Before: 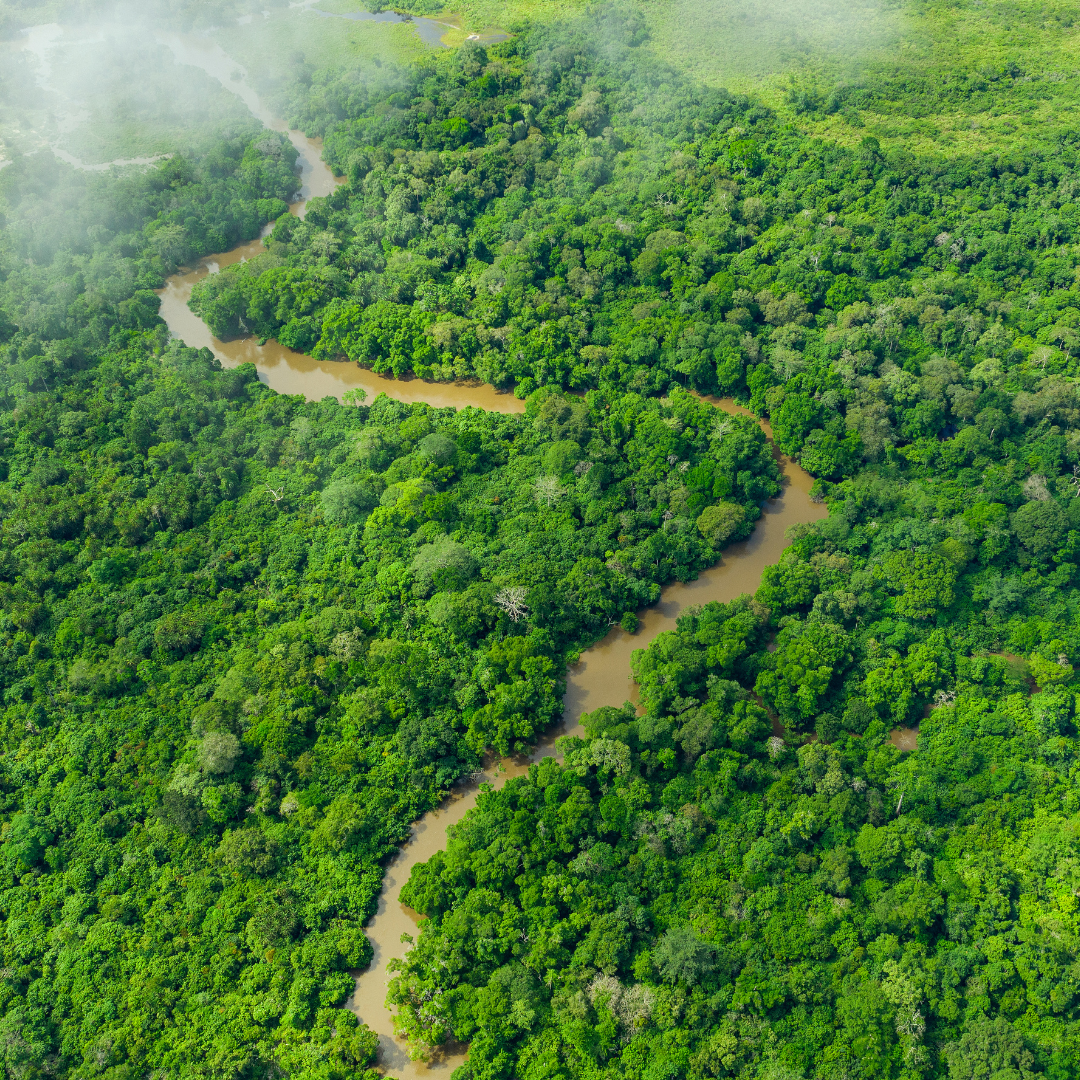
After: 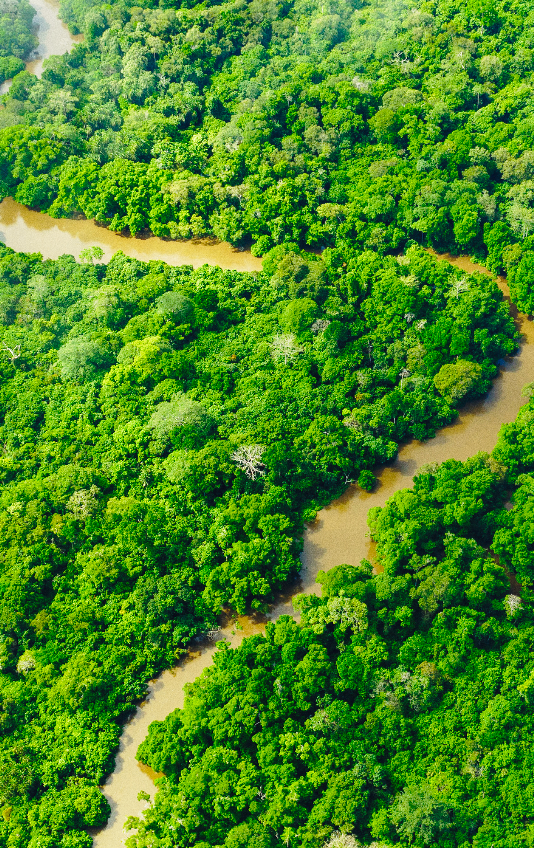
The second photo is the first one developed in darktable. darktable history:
exposure: compensate highlight preservation false
shadows and highlights: on, module defaults
color balance rgb: shadows lift › chroma 1%, shadows lift › hue 28.8°, power › hue 60°, highlights gain › chroma 1%, highlights gain › hue 60°, global offset › luminance 0.25%, perceptual saturation grading › highlights -20%, perceptual saturation grading › shadows 20%, perceptual brilliance grading › highlights 5%, perceptual brilliance grading › shadows -10%, global vibrance 19.67%
base curve: curves: ch0 [(0, 0) (0.04, 0.03) (0.133, 0.232) (0.448, 0.748) (0.843, 0.968) (1, 1)], preserve colors none
crop and rotate: angle 0.02°, left 24.353%, top 13.219%, right 26.156%, bottom 8.224%
grain: coarseness 0.09 ISO
